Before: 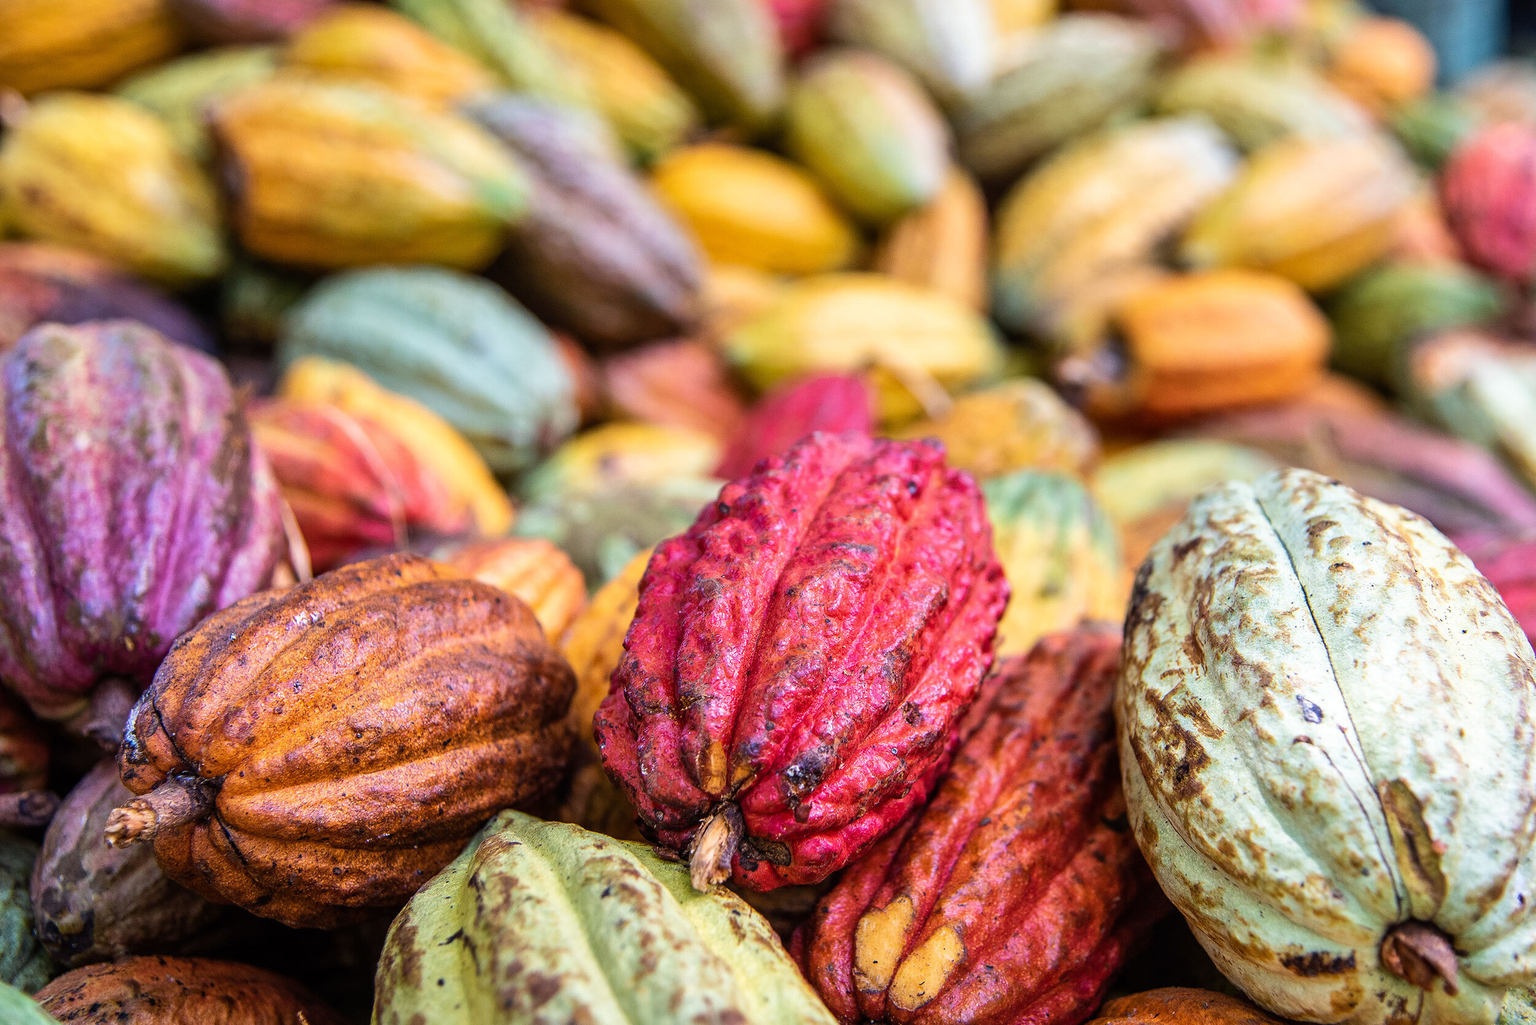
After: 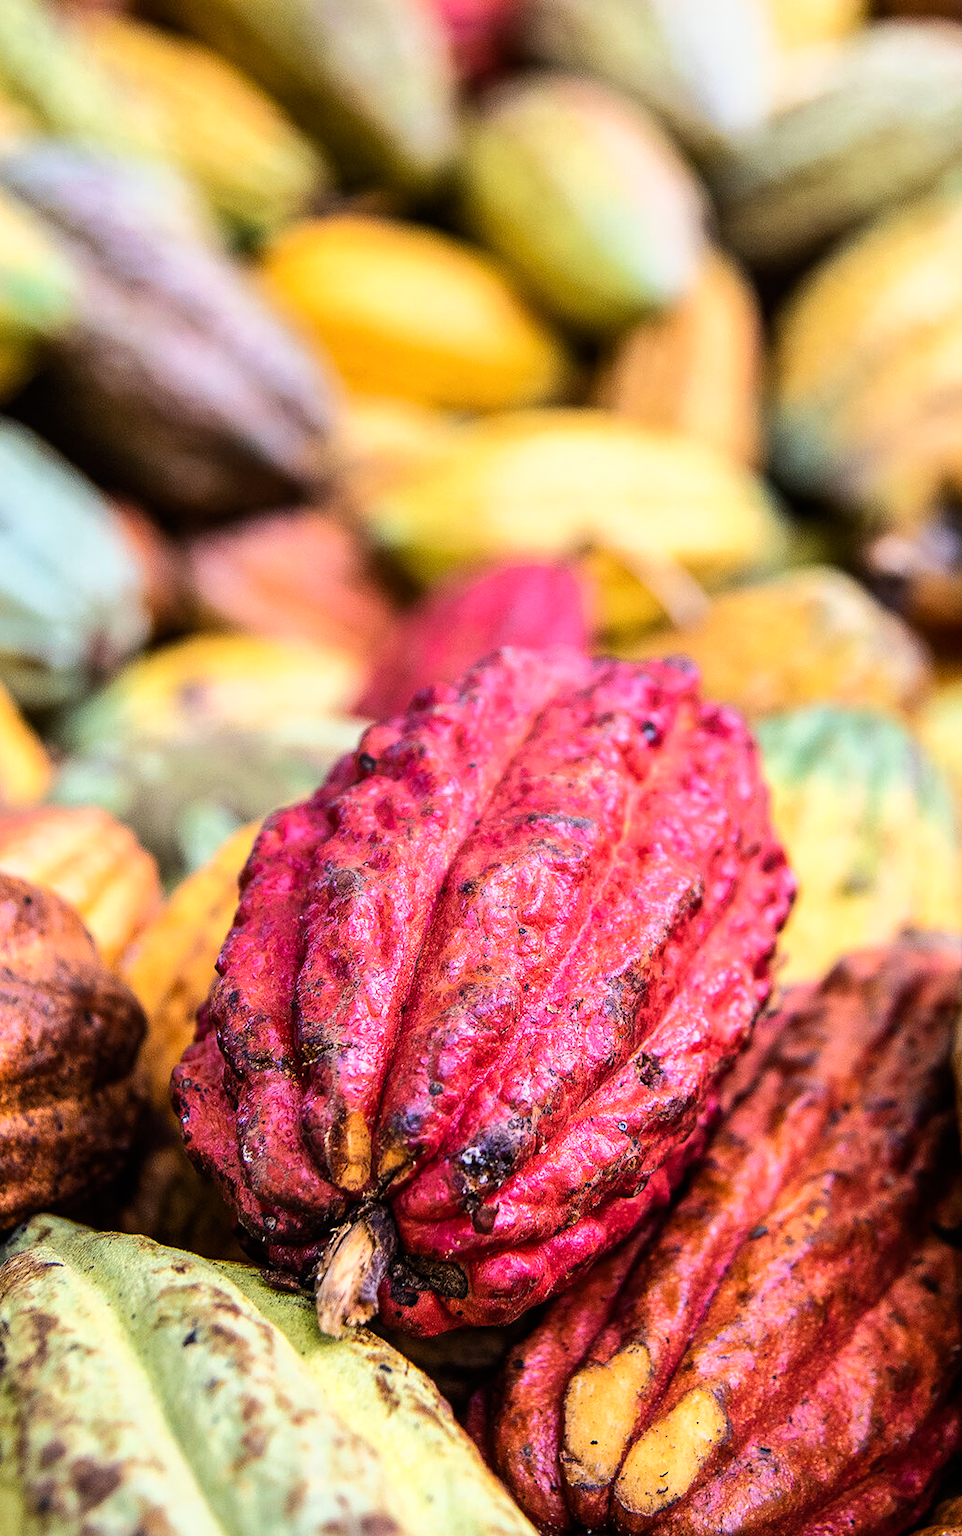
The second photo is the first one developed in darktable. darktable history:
crop: left 31.226%, right 26.954%
tone curve: curves: ch0 [(0, 0) (0.035, 0.011) (0.133, 0.076) (0.285, 0.265) (0.491, 0.541) (0.617, 0.693) (0.704, 0.77) (0.794, 0.865) (0.895, 0.938) (1, 0.976)]; ch1 [(0, 0) (0.318, 0.278) (0.444, 0.427) (0.502, 0.497) (0.543, 0.547) (0.601, 0.641) (0.746, 0.764) (1, 1)]; ch2 [(0, 0) (0.316, 0.292) (0.381, 0.37) (0.423, 0.448) (0.476, 0.482) (0.502, 0.5) (0.543, 0.547) (0.587, 0.613) (0.642, 0.672) (0.704, 0.727) (0.865, 0.827) (1, 0.951)]
contrast brightness saturation: contrast 0.047
